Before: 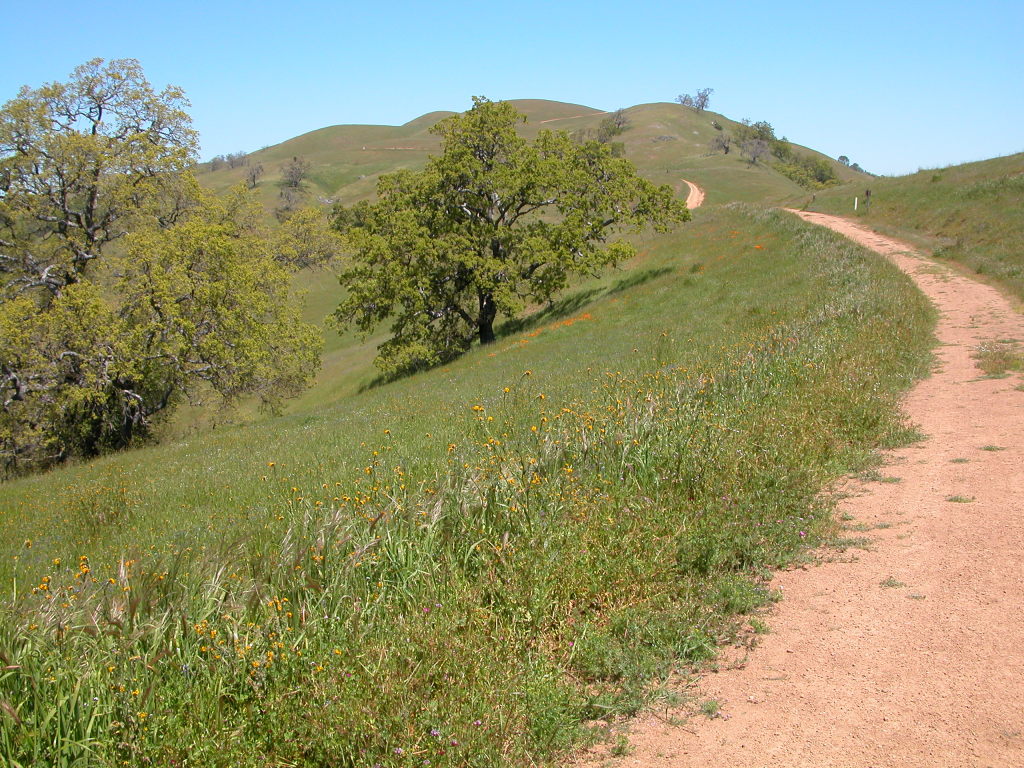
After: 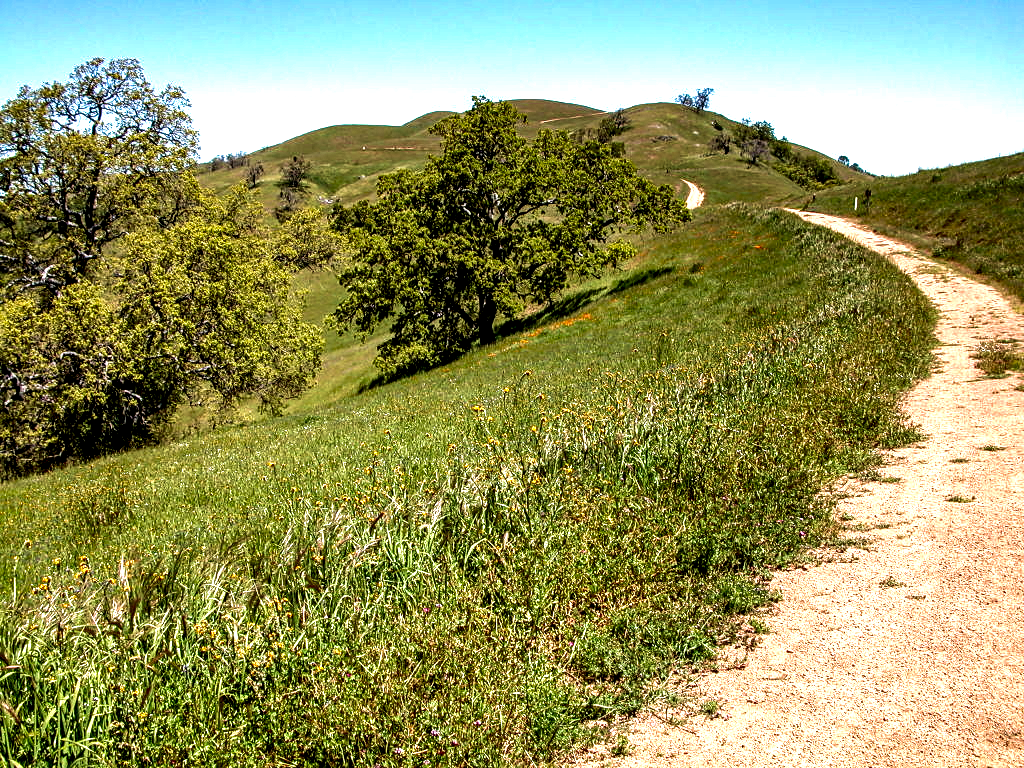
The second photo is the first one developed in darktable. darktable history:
shadows and highlights: shadows 37.27, highlights -28.18, soften with gaussian
local contrast: highlights 115%, shadows 42%, detail 293%
velvia: strength 40%
haze removal: compatibility mode true, adaptive false
contrast brightness saturation: contrast 0.04, saturation 0.16
sharpen: amount 0.2
color balance: output saturation 110%
